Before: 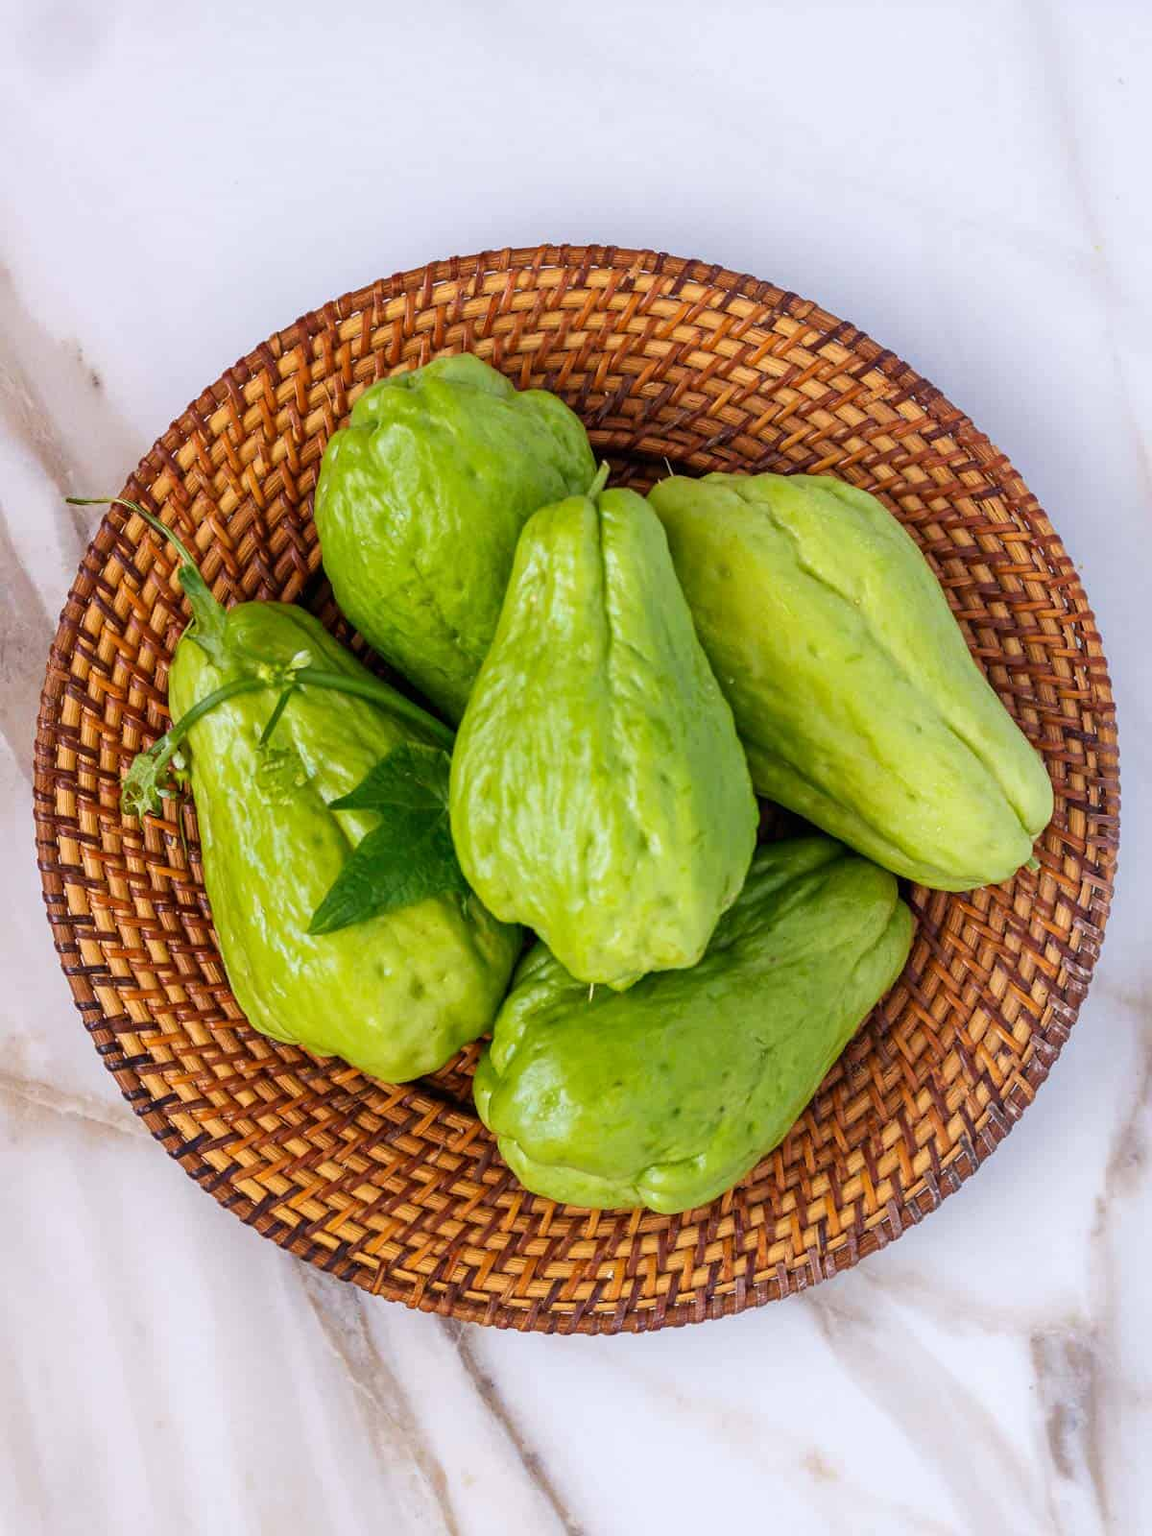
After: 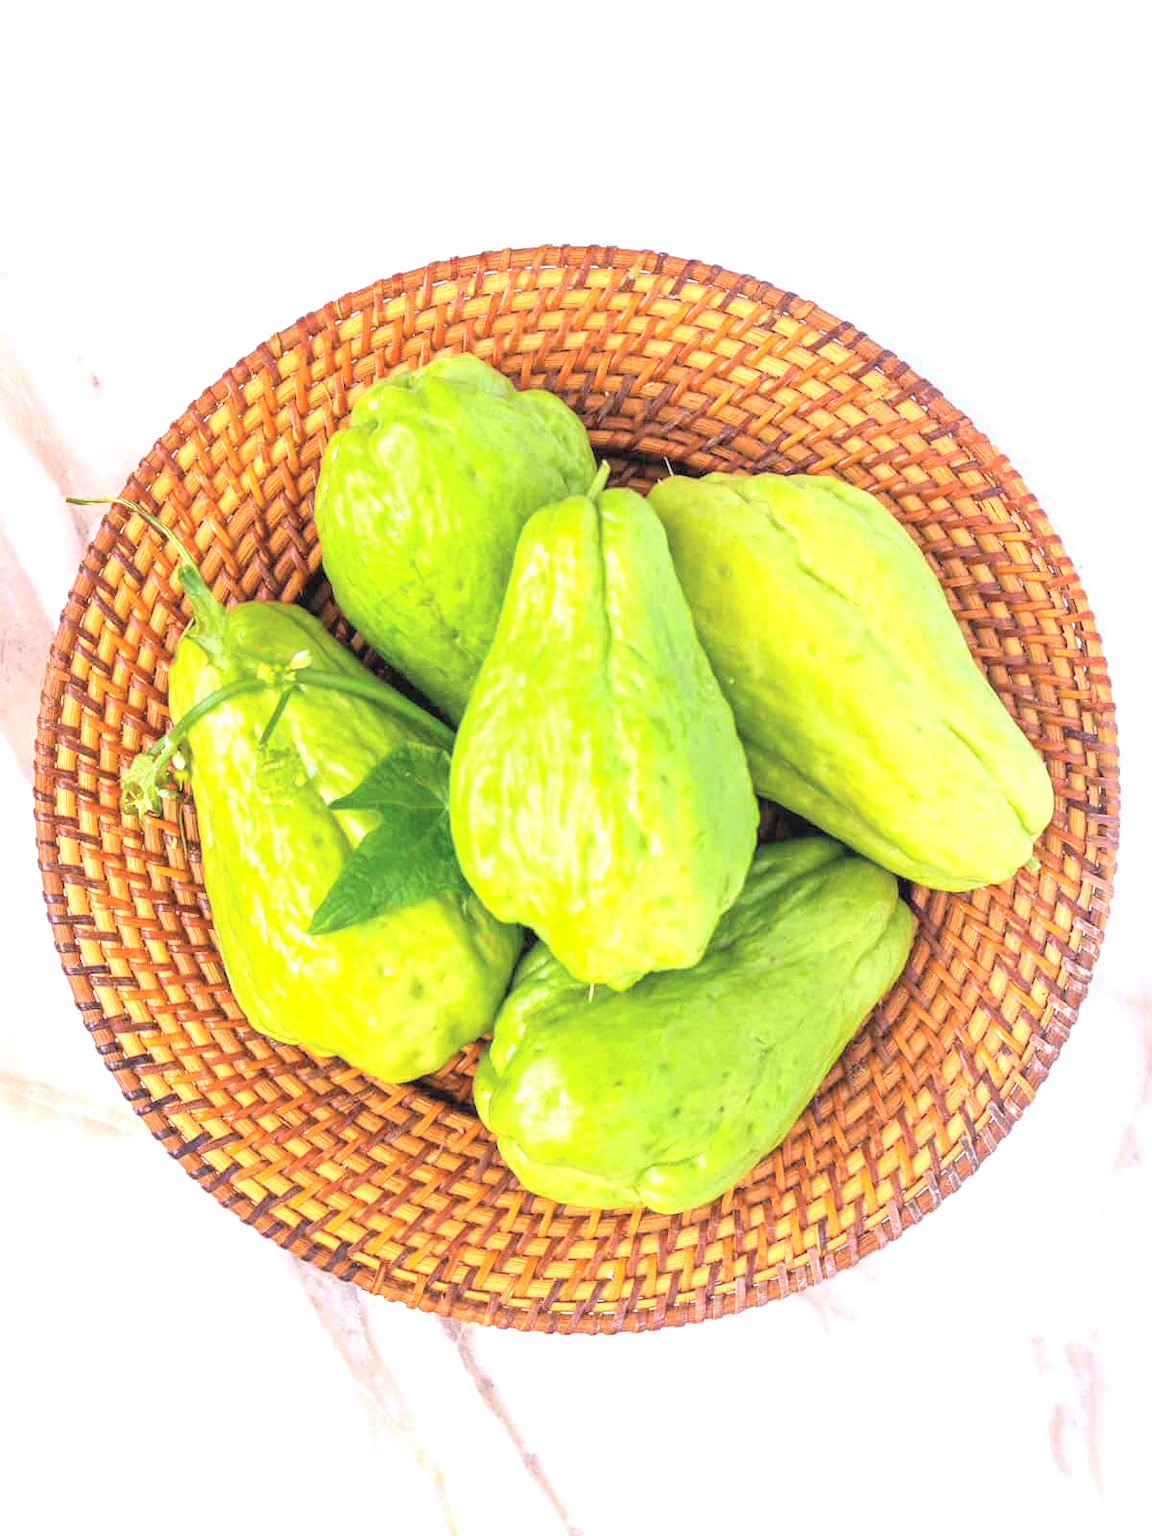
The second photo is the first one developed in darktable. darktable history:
contrast brightness saturation: brightness 0.28
exposure: black level correction 0, exposure 1.125 EV, compensate exposure bias true, compensate highlight preservation false
